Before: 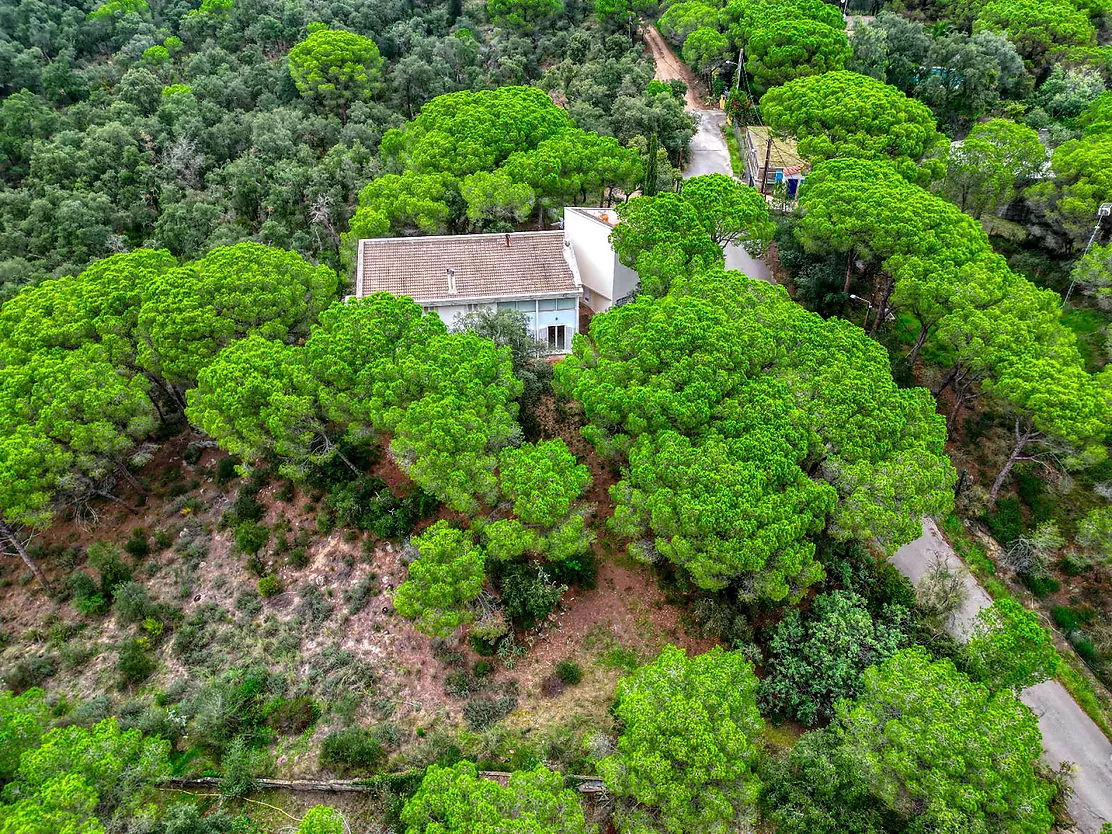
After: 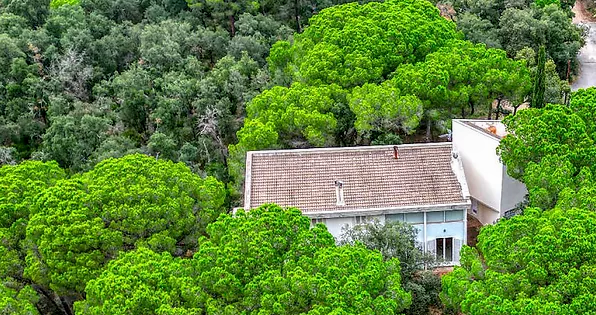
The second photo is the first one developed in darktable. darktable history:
crop: left 10.121%, top 10.631%, right 36.218%, bottom 51.526%
local contrast: highlights 61%, shadows 106%, detail 107%, midtone range 0.529
